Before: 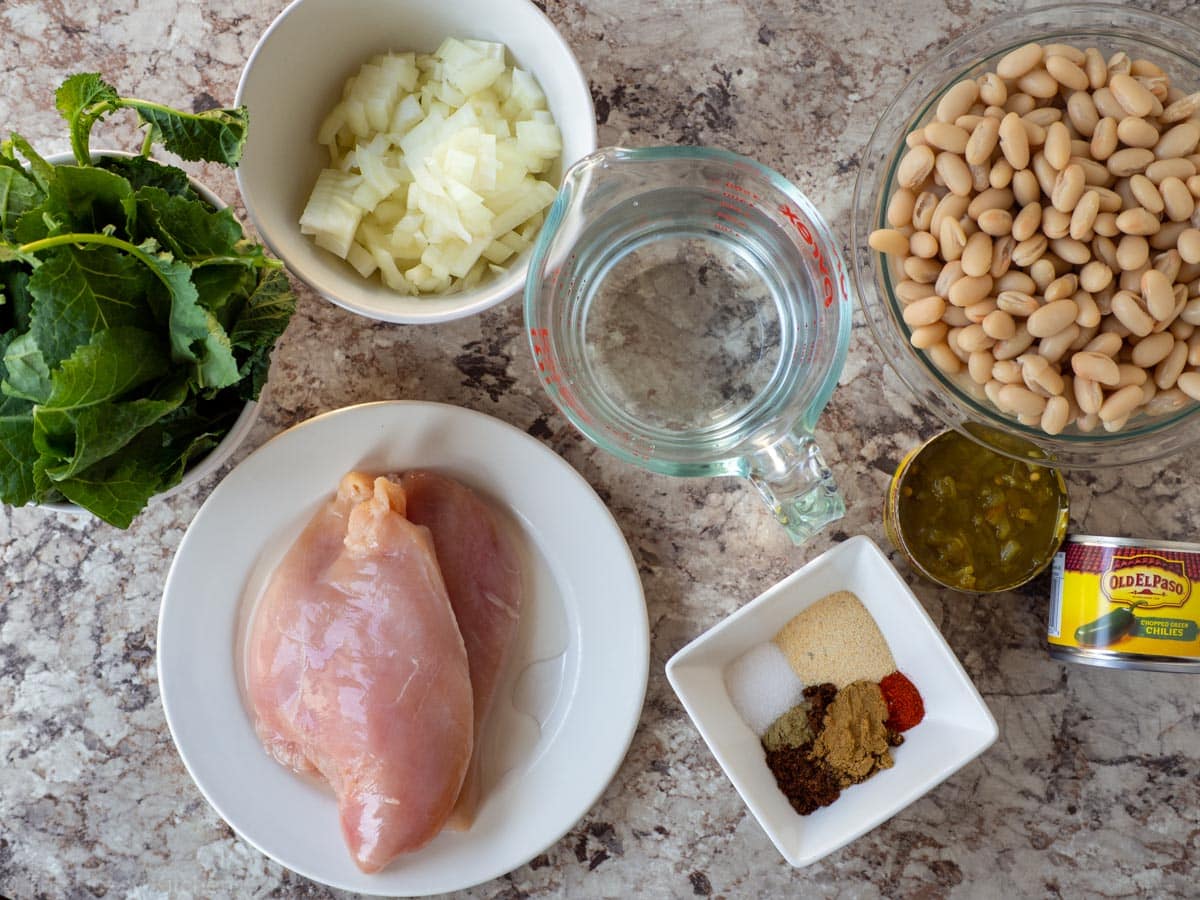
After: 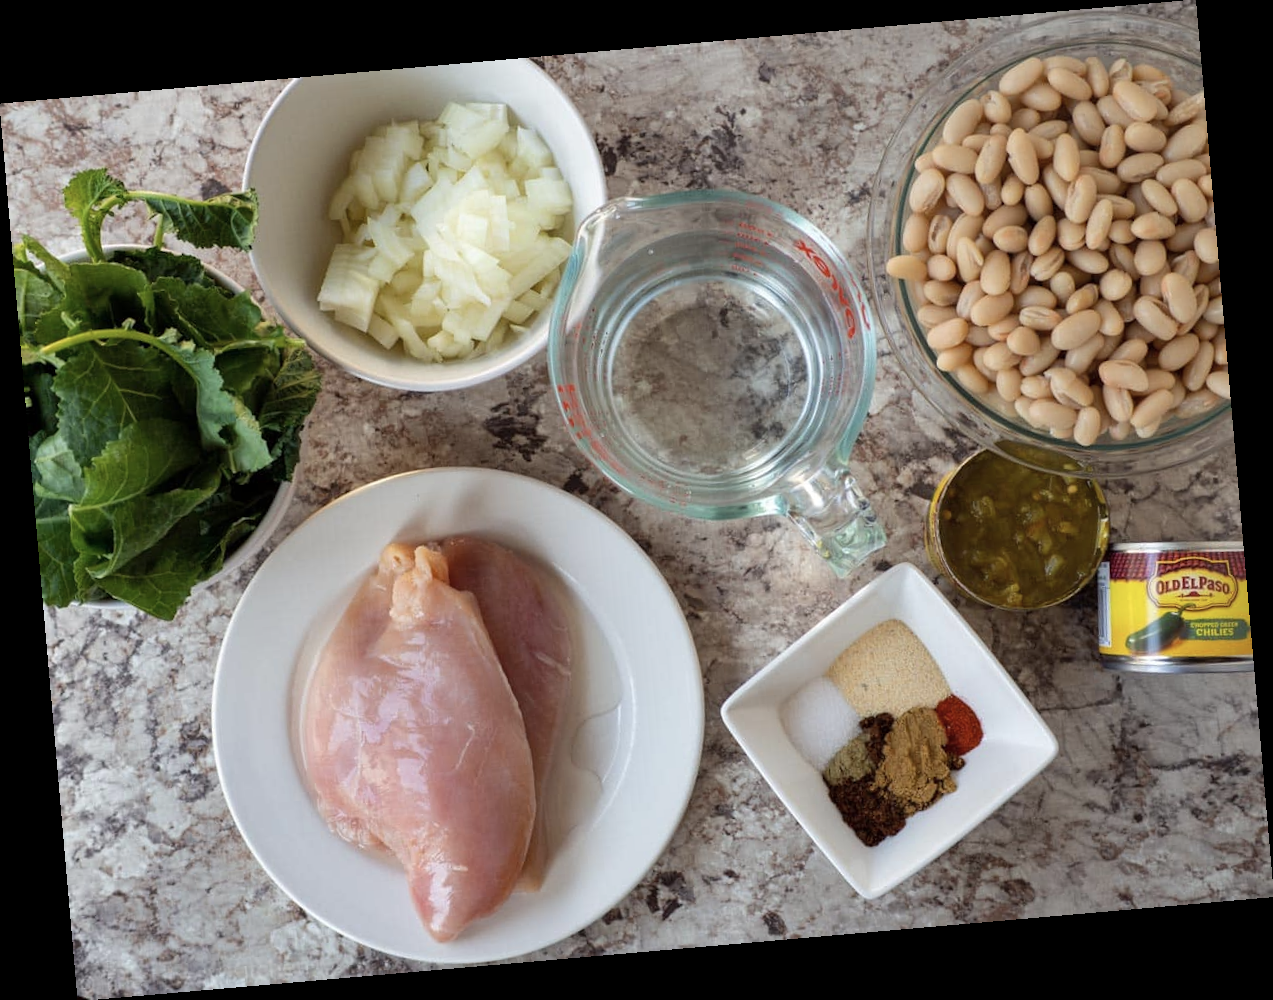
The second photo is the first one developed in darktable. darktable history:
rotate and perspective: rotation -4.98°, automatic cropping off
rgb levels: preserve colors max RGB
contrast brightness saturation: saturation -0.17
